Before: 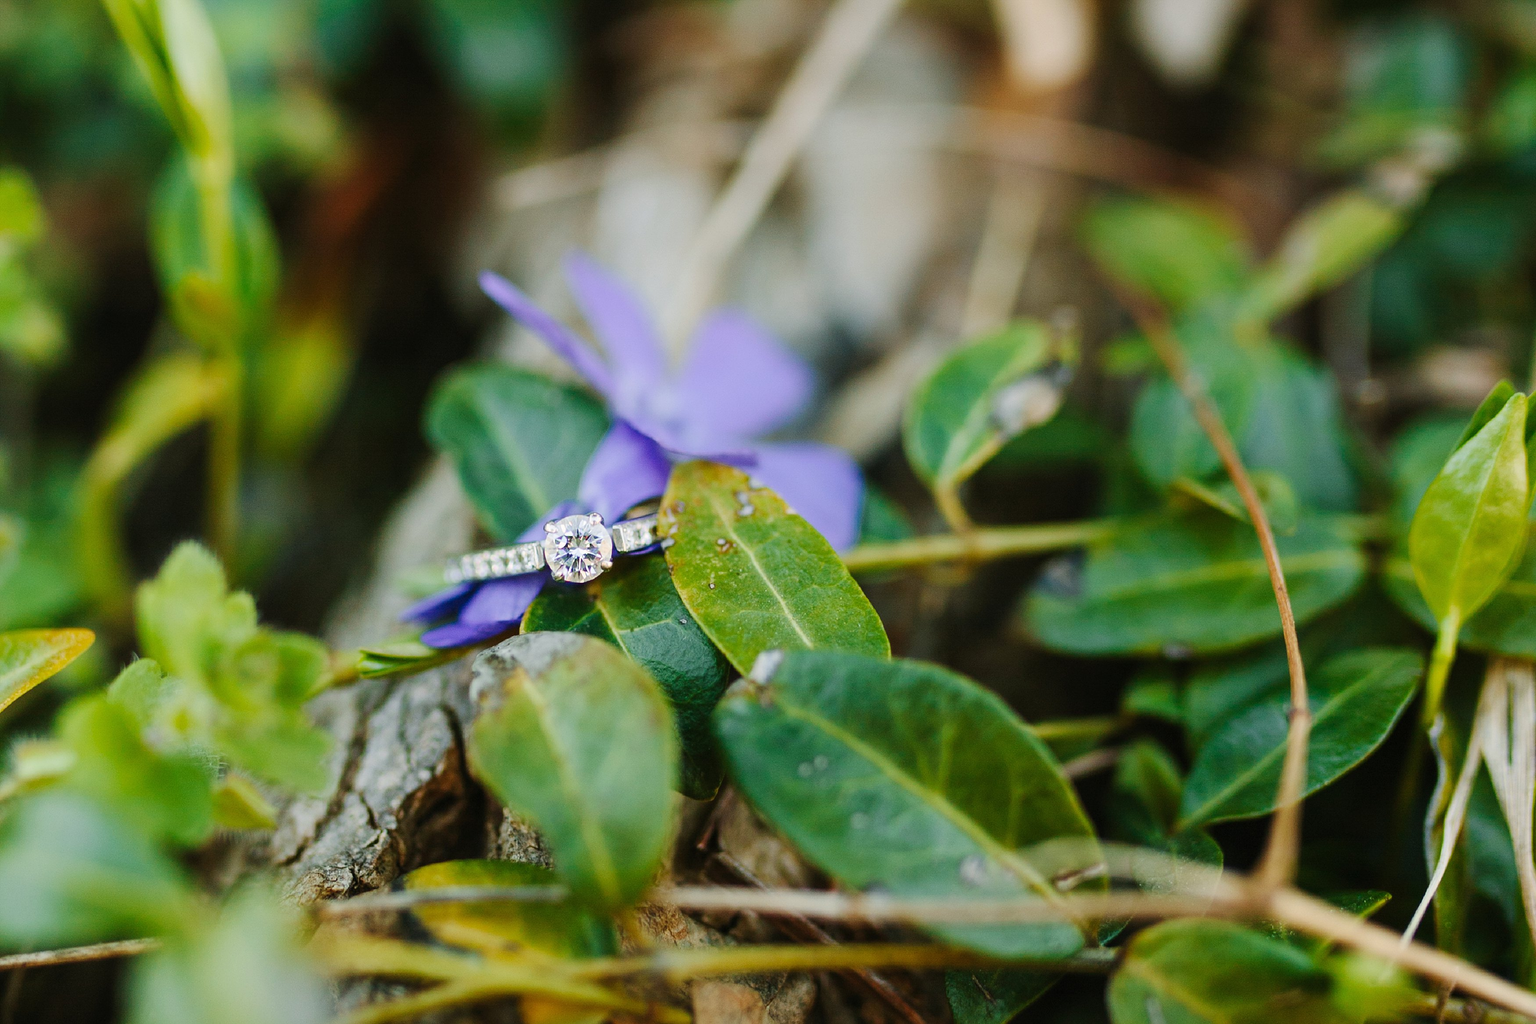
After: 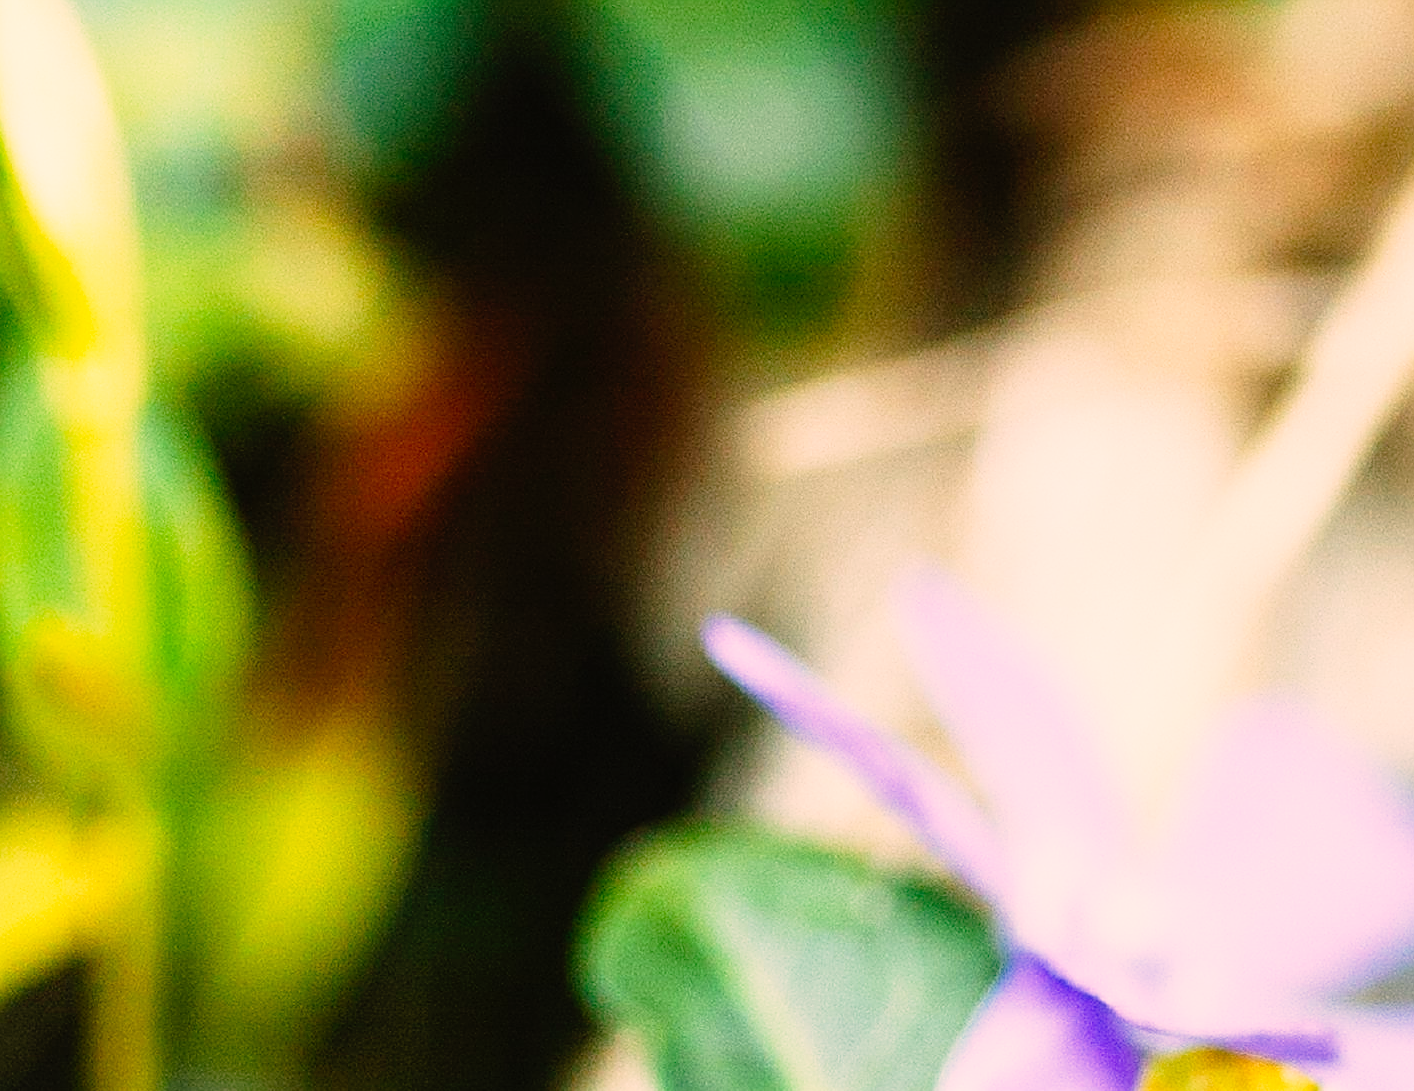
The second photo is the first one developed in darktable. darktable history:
sharpen: on, module defaults
crop and rotate: left 11.111%, top 0.078%, right 48.468%, bottom 53.153%
color correction: highlights a* 11.89, highlights b* 11.99
base curve: curves: ch0 [(0, 0) (0.012, 0.01) (0.073, 0.168) (0.31, 0.711) (0.645, 0.957) (1, 1)], preserve colors none
